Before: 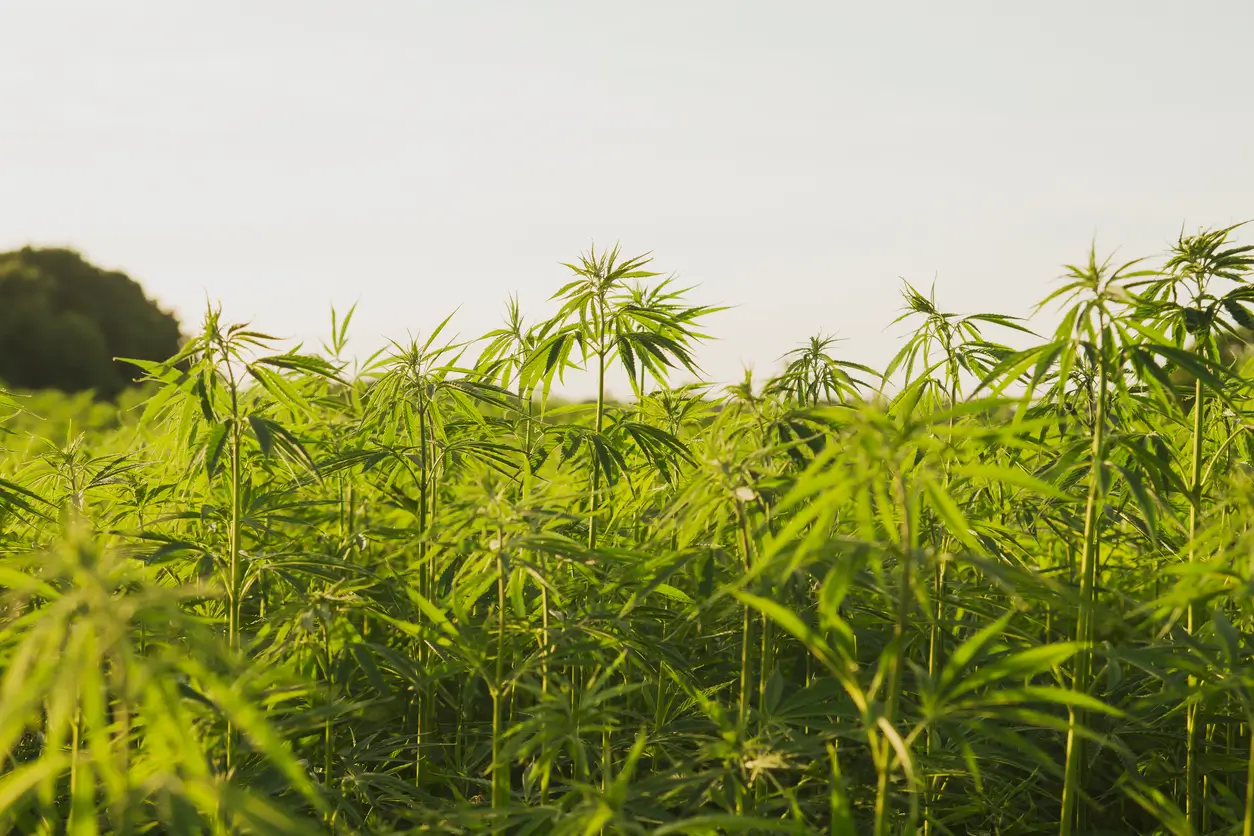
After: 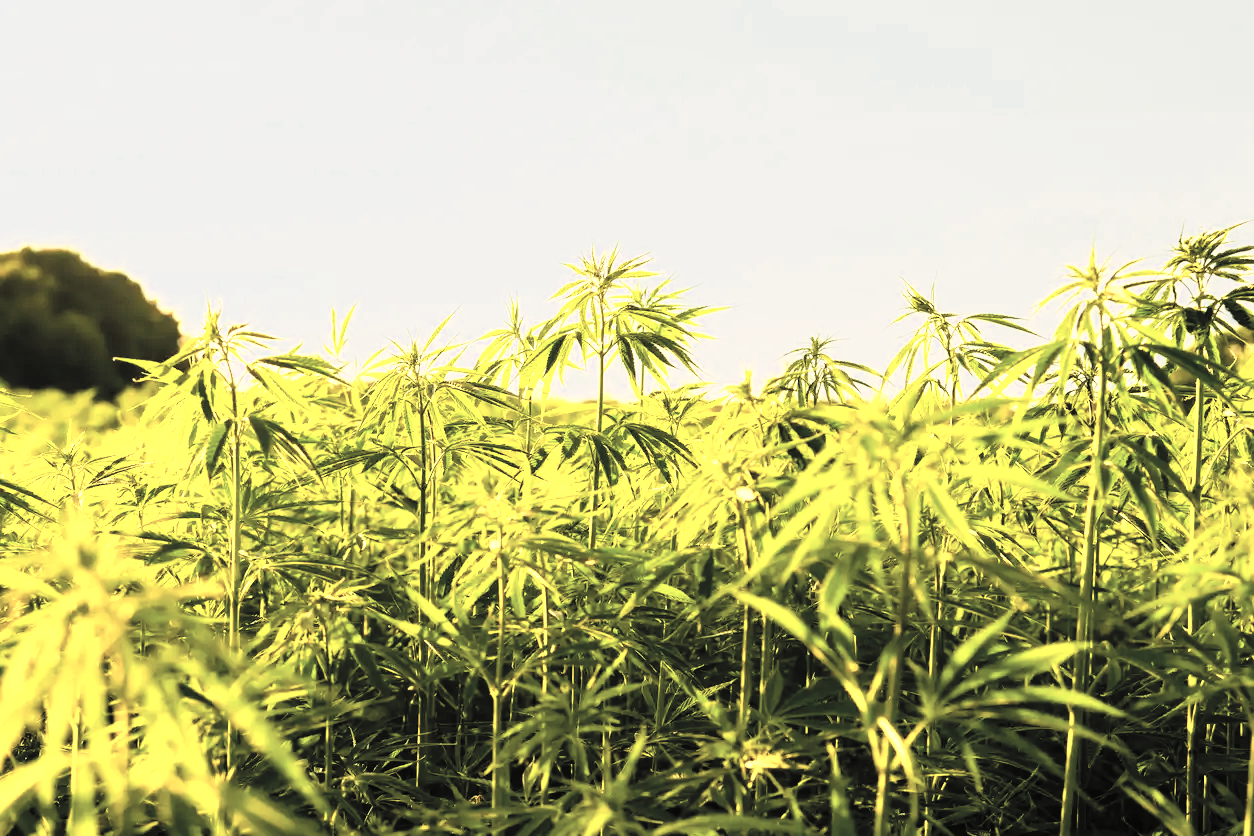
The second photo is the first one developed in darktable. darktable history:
filmic rgb: black relative exposure -7.5 EV, white relative exposure 4.99 EV, threshold 5.97 EV, hardness 3.32, contrast 1.299, enable highlight reconstruction true
contrast brightness saturation: brightness 0.283
color zones: curves: ch0 [(0.018, 0.548) (0.197, 0.654) (0.425, 0.447) (0.605, 0.658) (0.732, 0.579)]; ch1 [(0.105, 0.531) (0.224, 0.531) (0.386, 0.39) (0.618, 0.456) (0.732, 0.456) (0.956, 0.421)]; ch2 [(0.039, 0.583) (0.215, 0.465) (0.399, 0.544) (0.465, 0.548) (0.614, 0.447) (0.724, 0.43) (0.882, 0.623) (0.956, 0.632)]
color balance rgb: power › hue 307.53°, perceptual saturation grading › global saturation 20%, perceptual saturation grading › highlights -14.361%, perceptual saturation grading › shadows 49.573%, perceptual brilliance grading › global brilliance 14.697%, perceptual brilliance grading › shadows -35.503%, global vibrance 20%
